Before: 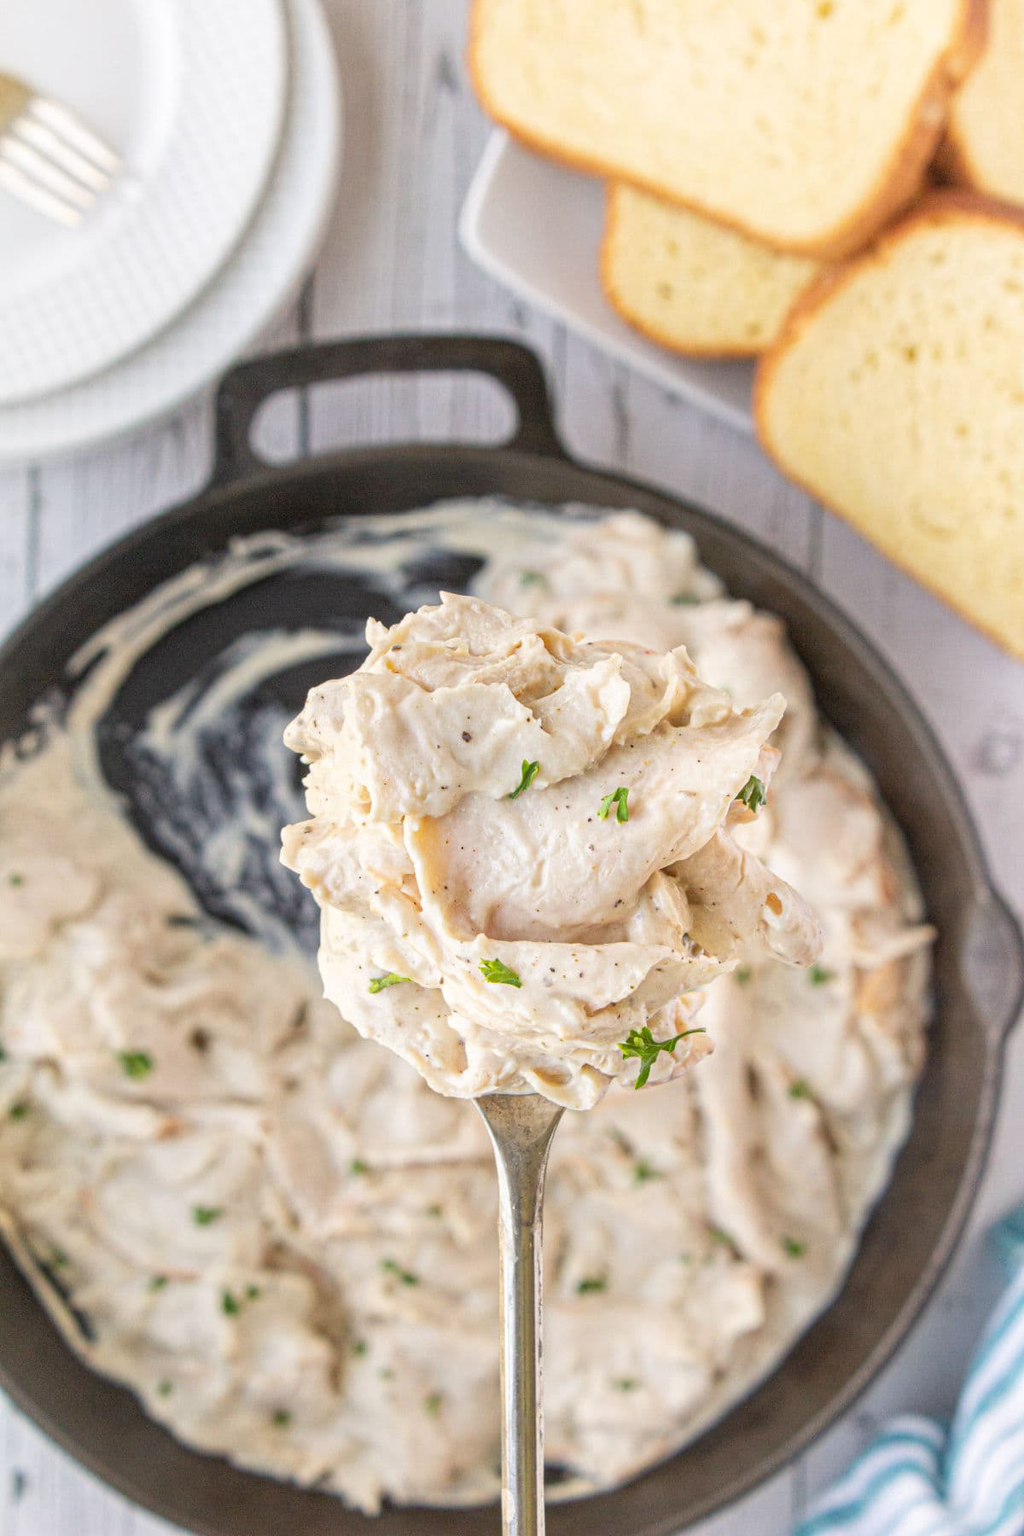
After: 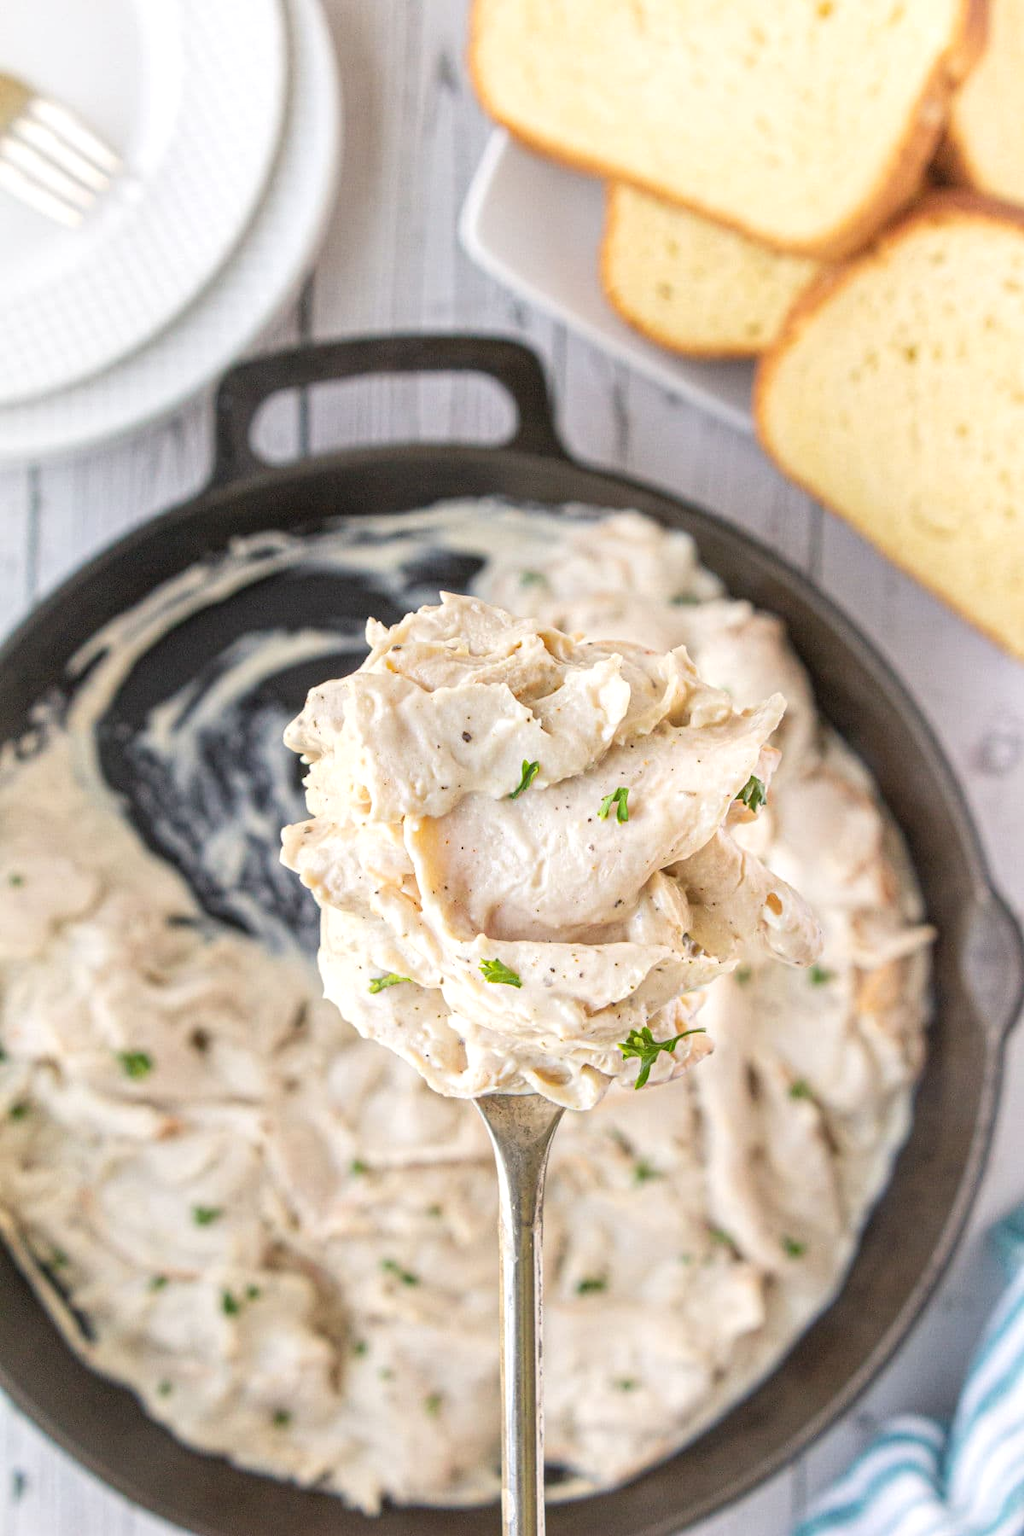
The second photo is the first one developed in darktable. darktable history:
color balance rgb: shadows lift › luminance -10%, highlights gain › luminance 10%, saturation formula JzAzBz (2021)
local contrast: mode bilateral grid, contrast 20, coarseness 50, detail 102%, midtone range 0.2
